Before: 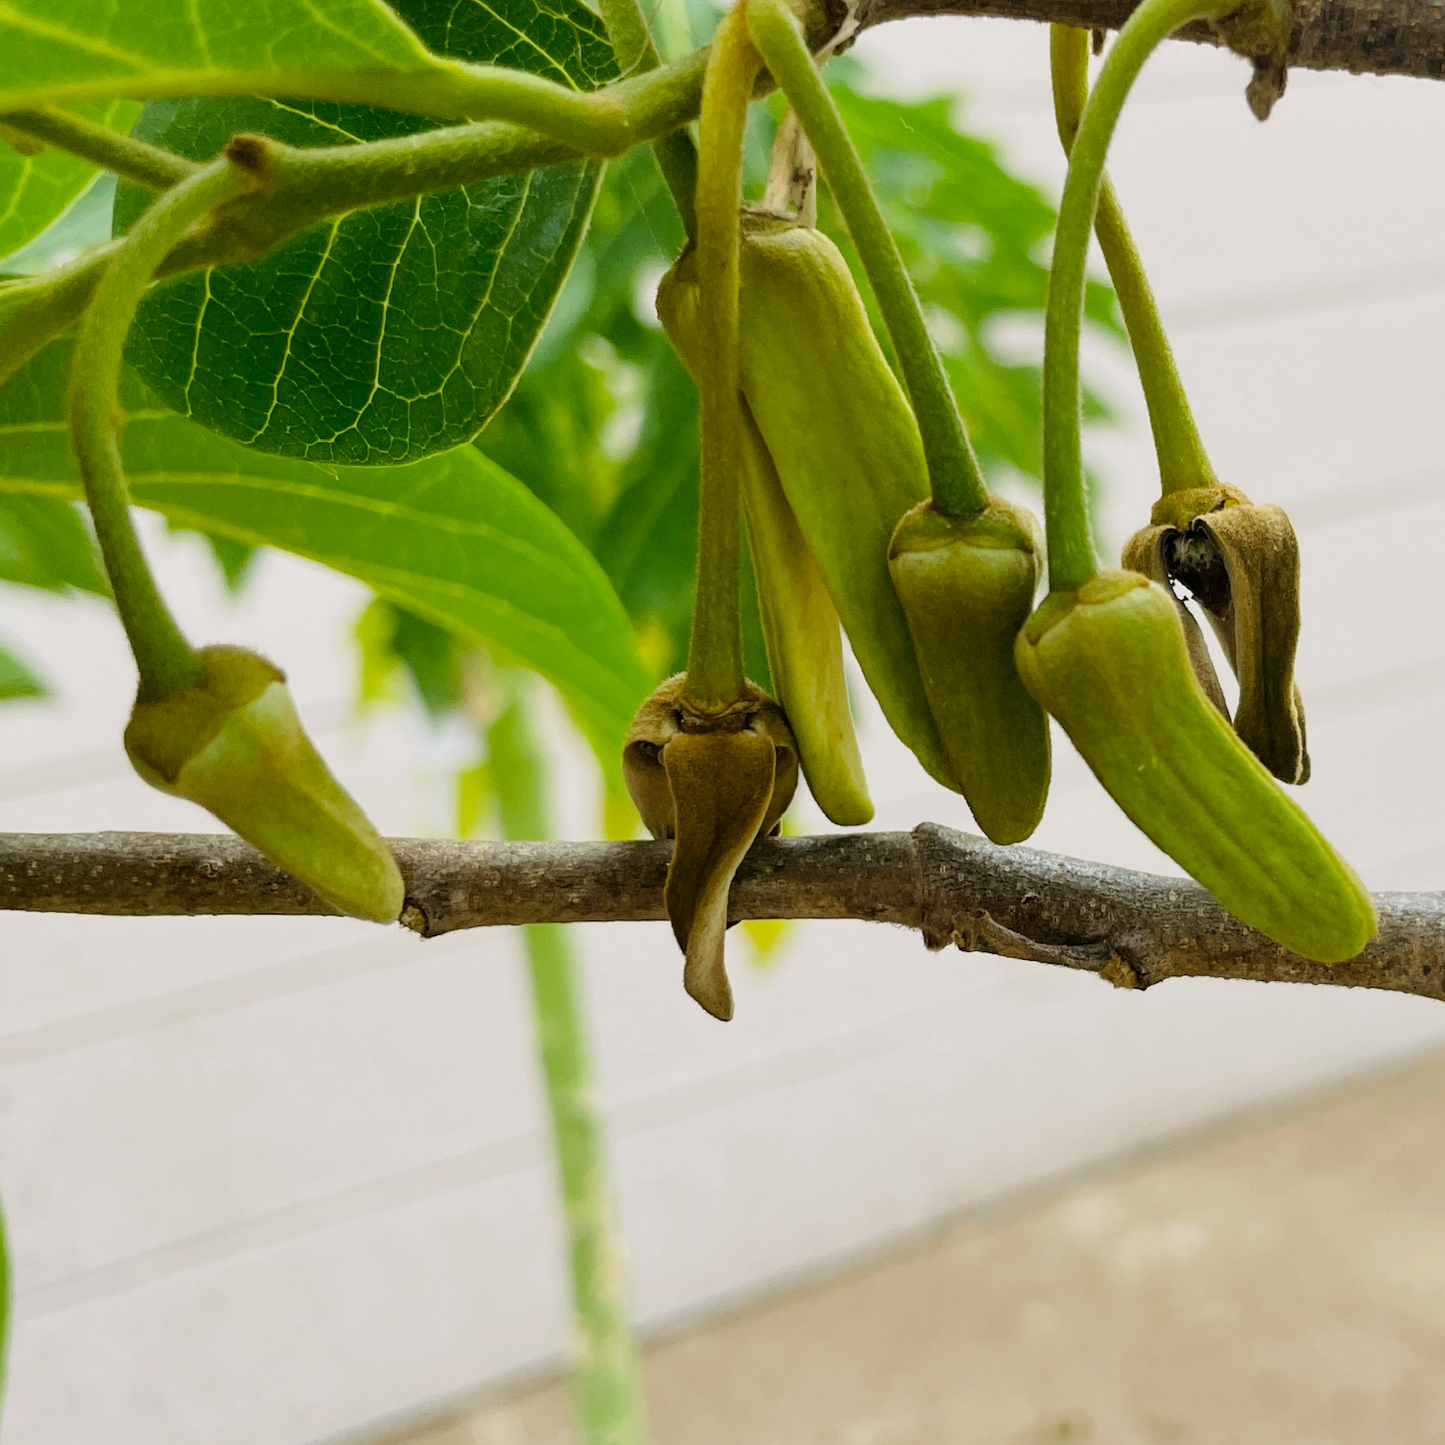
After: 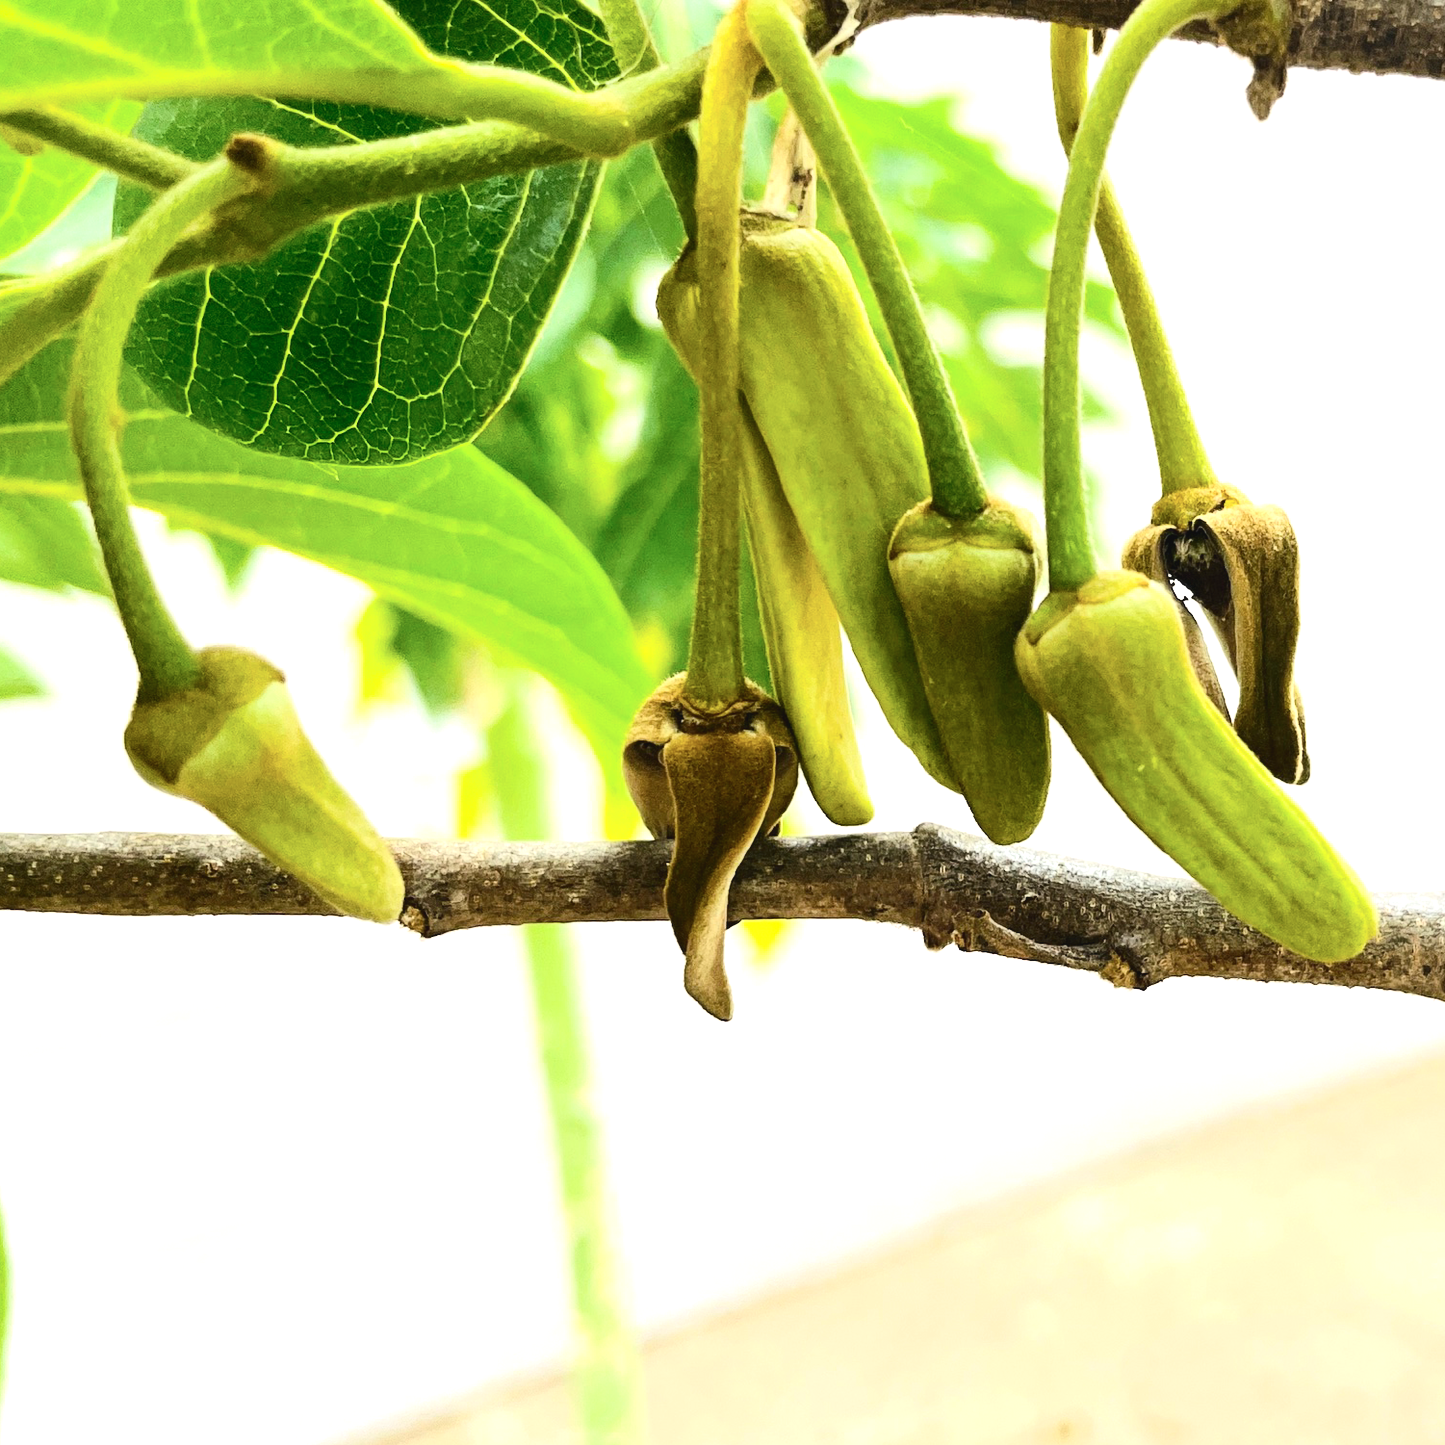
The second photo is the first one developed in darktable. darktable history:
contrast brightness saturation: contrast 0.28
exposure: black level correction -0.005, exposure 1 EV, compensate highlight preservation false
